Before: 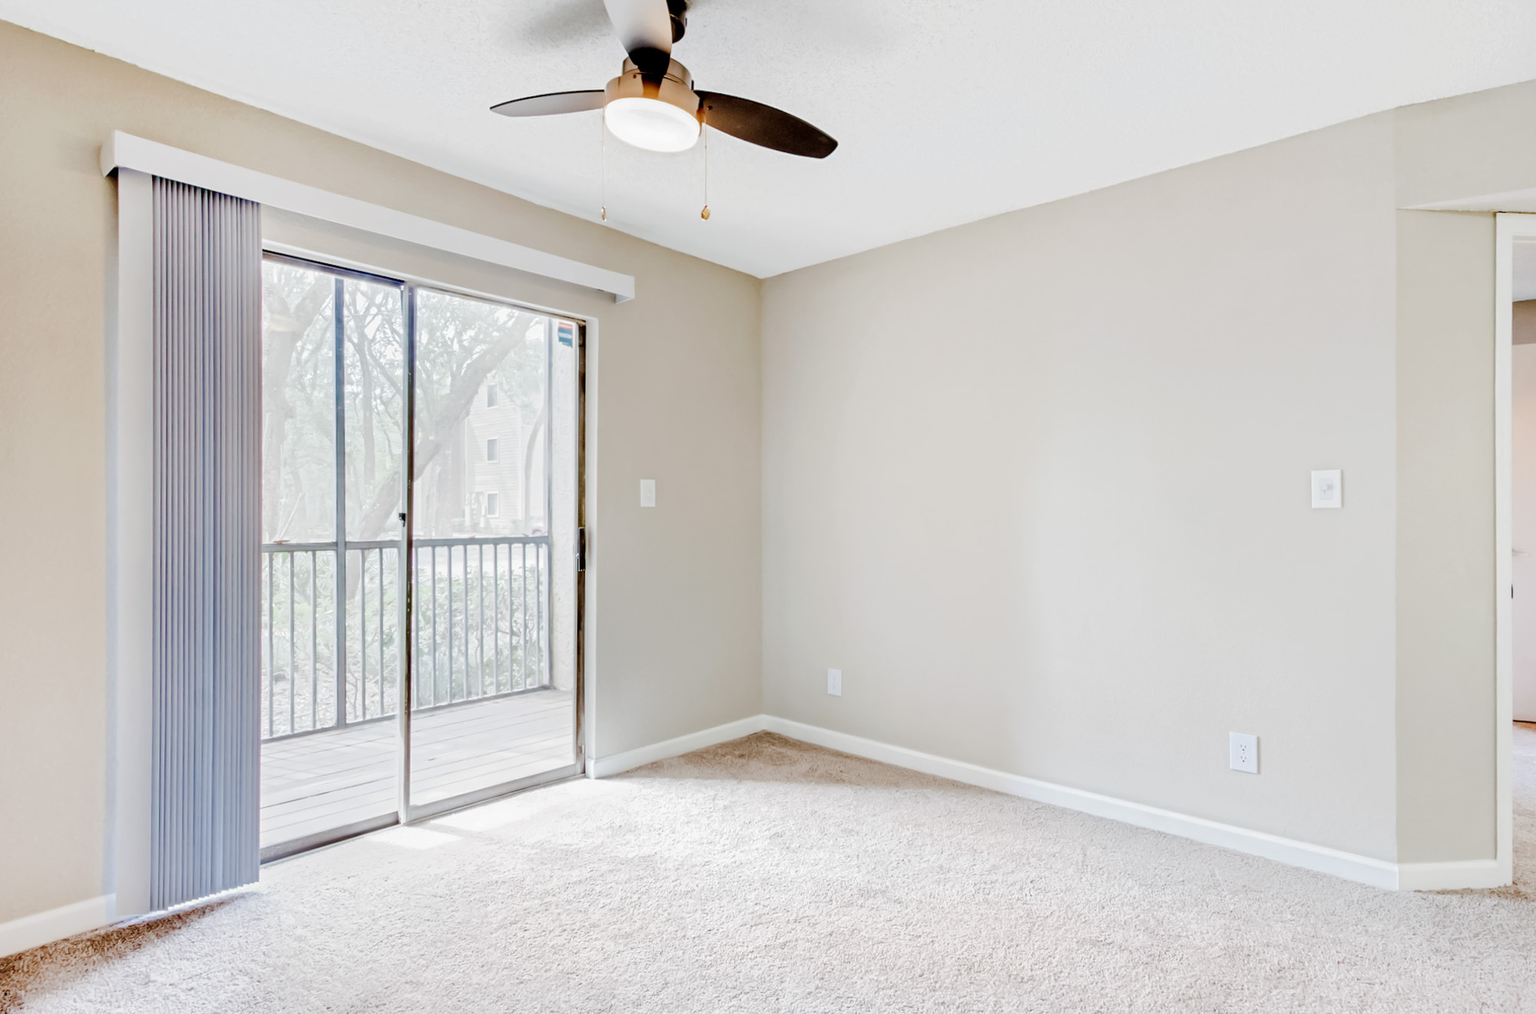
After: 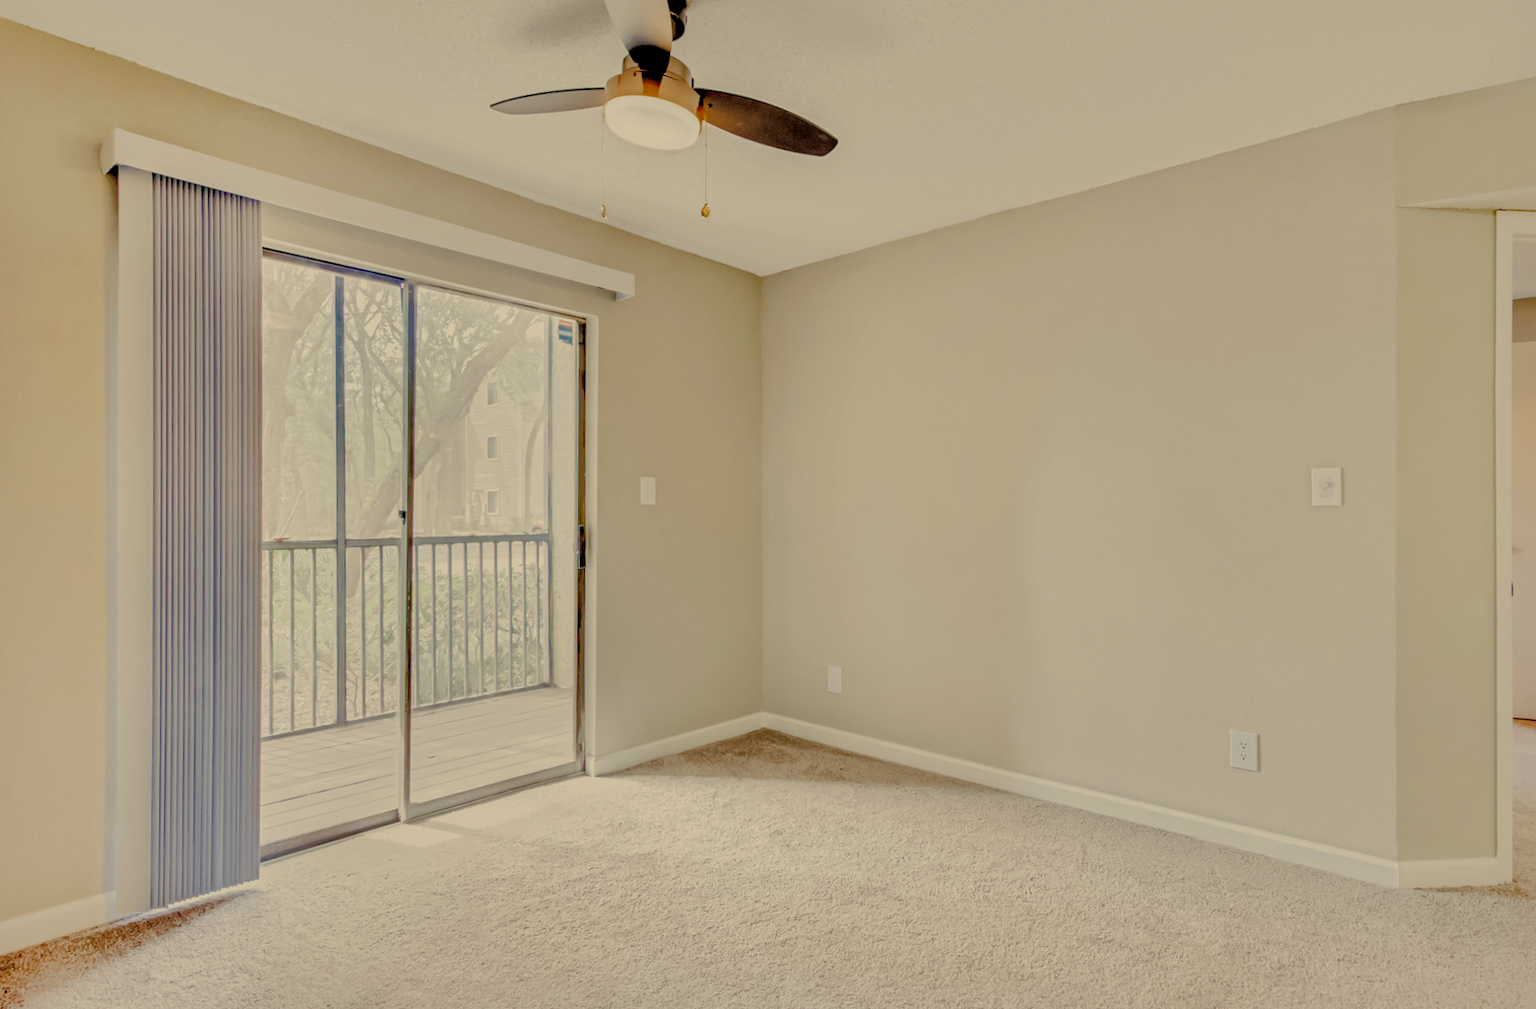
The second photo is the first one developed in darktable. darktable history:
crop: top 0.245%, bottom 0.127%
filmic rgb: middle gray luminance 4.14%, black relative exposure -12.91 EV, white relative exposure 5.01 EV, threshold 3 EV, target black luminance 0%, hardness 5.15, latitude 59.61%, contrast 0.769, highlights saturation mix 3.85%, shadows ↔ highlights balance 25.42%, color science v6 (2022), enable highlight reconstruction true
exposure: exposure 0.523 EV, compensate exposure bias true, compensate highlight preservation false
color correction: highlights a* 2.3, highlights b* 22.7
local contrast: on, module defaults
shadows and highlights: shadows 39.59, highlights -59.69
